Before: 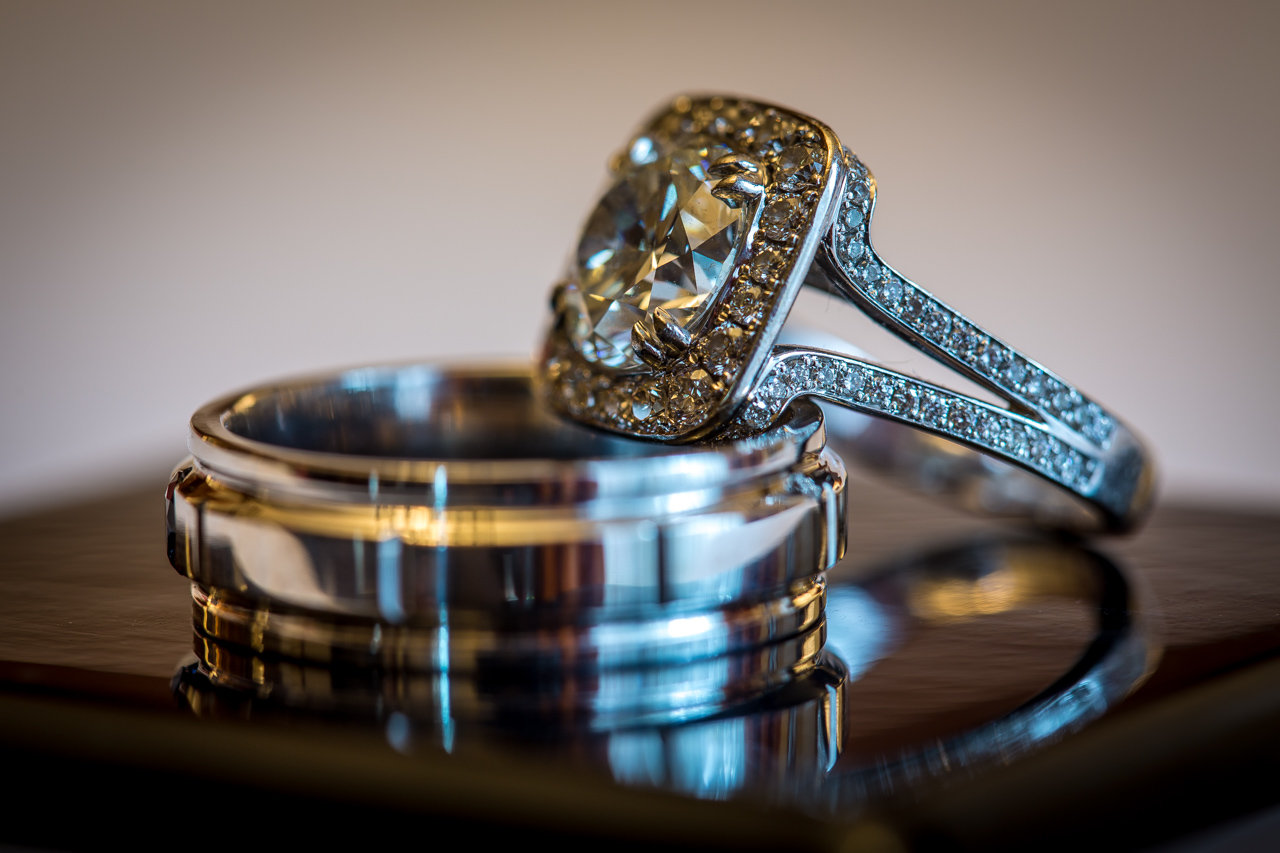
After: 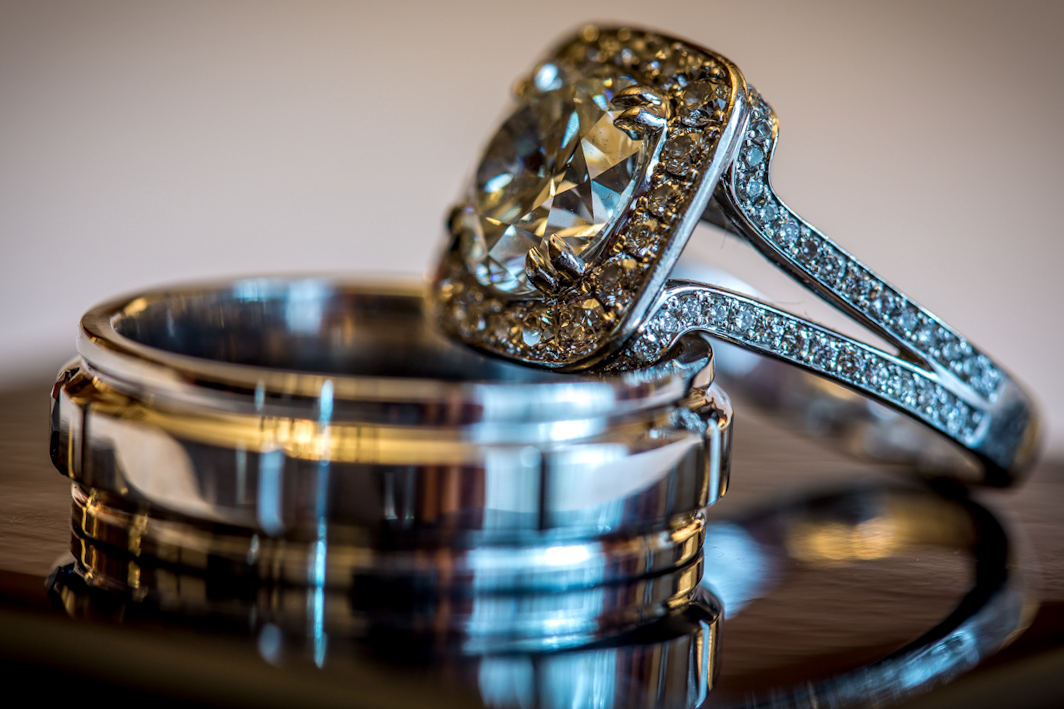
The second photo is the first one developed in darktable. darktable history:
crop and rotate: angle -3.27°, left 5.211%, top 5.211%, right 4.607%, bottom 4.607%
local contrast: detail 130%
